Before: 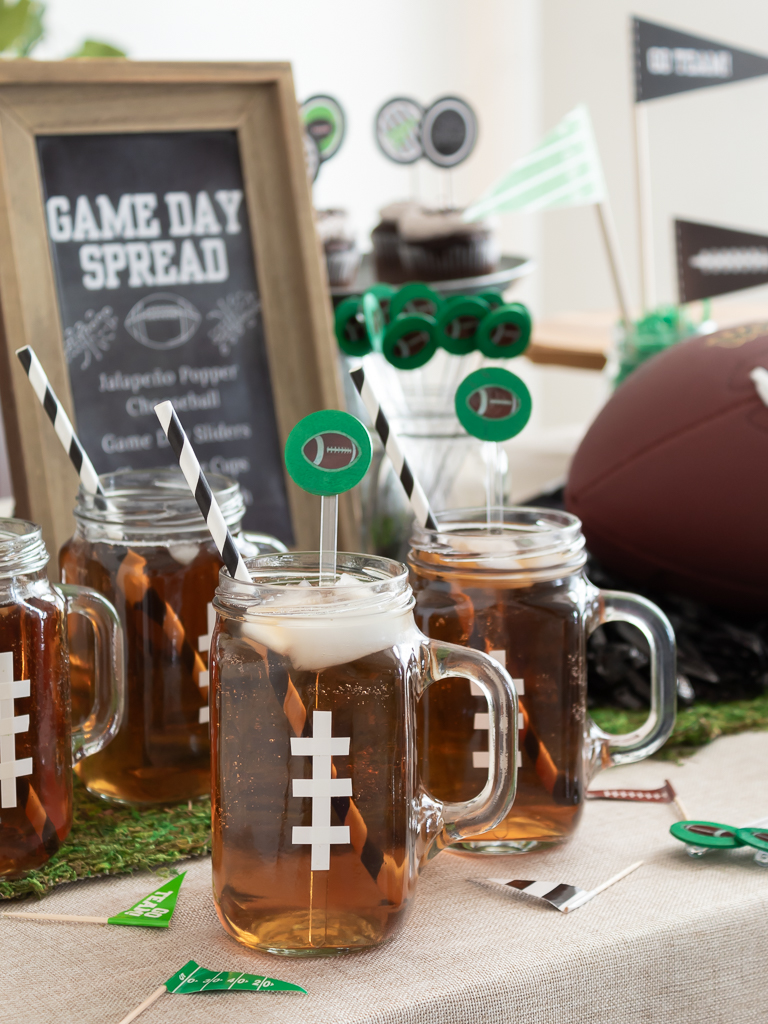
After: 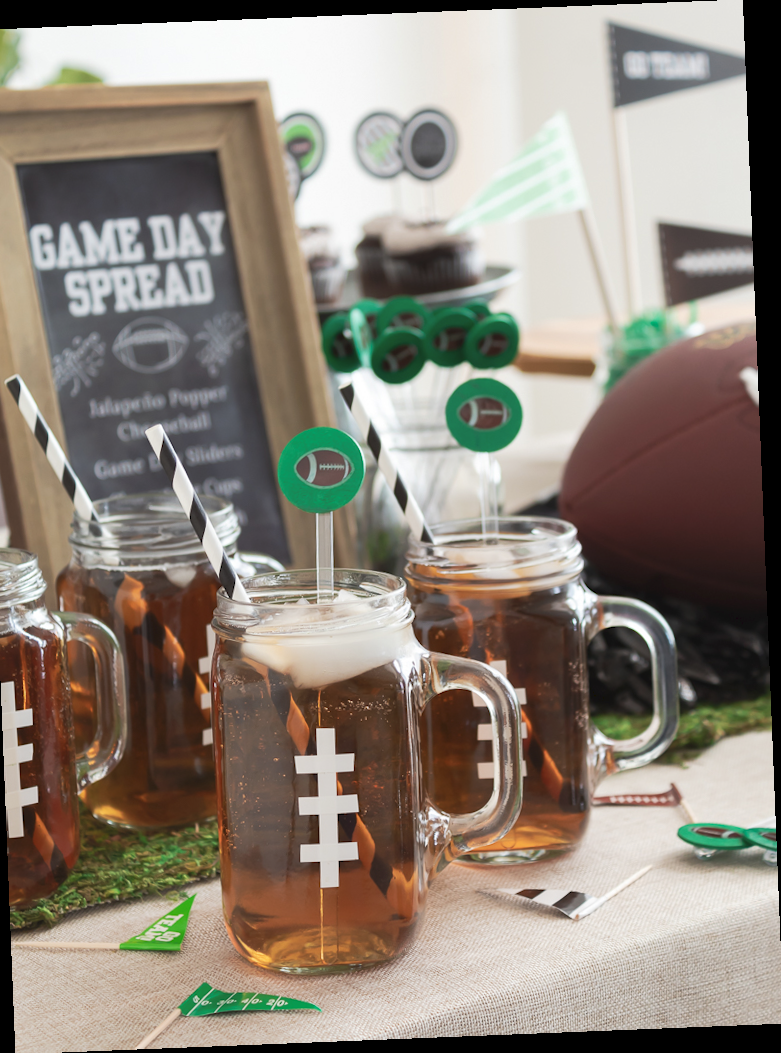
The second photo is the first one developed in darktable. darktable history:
crop and rotate: left 3.238%
tone curve: curves: ch0 [(0, 0) (0.003, 0.04) (0.011, 0.053) (0.025, 0.077) (0.044, 0.104) (0.069, 0.127) (0.1, 0.15) (0.136, 0.177) (0.177, 0.215) (0.224, 0.254) (0.277, 0.3) (0.335, 0.355) (0.399, 0.41) (0.468, 0.477) (0.543, 0.554) (0.623, 0.636) (0.709, 0.72) (0.801, 0.804) (0.898, 0.892) (1, 1)], preserve colors none
rotate and perspective: rotation -2.29°, automatic cropping off
